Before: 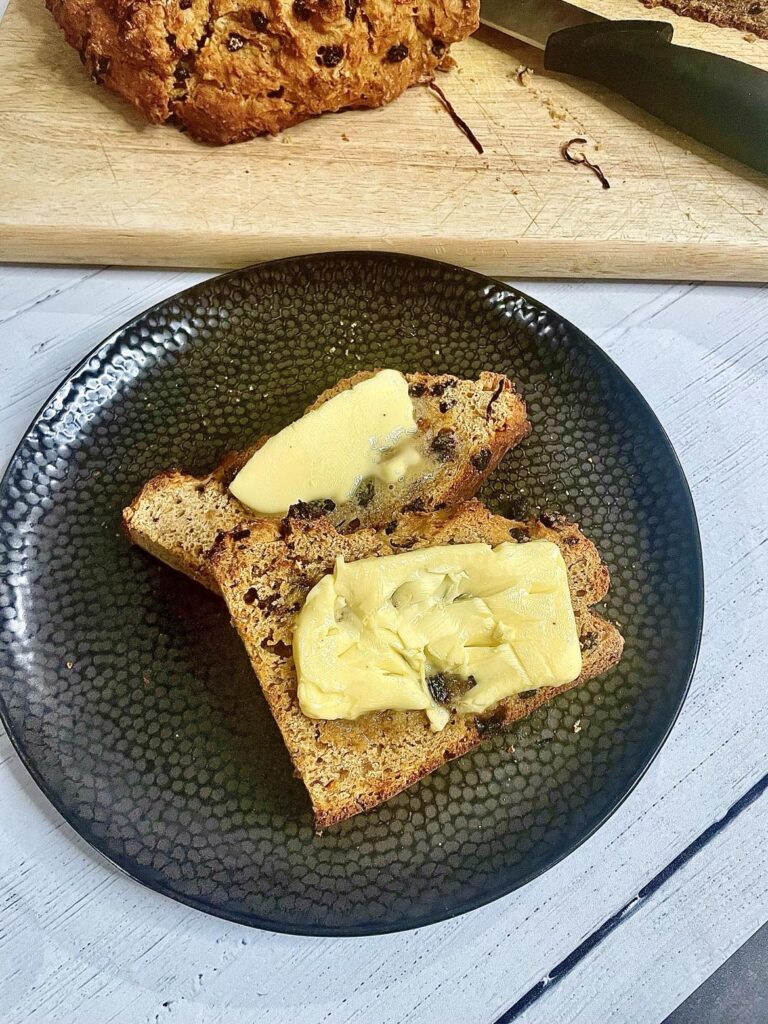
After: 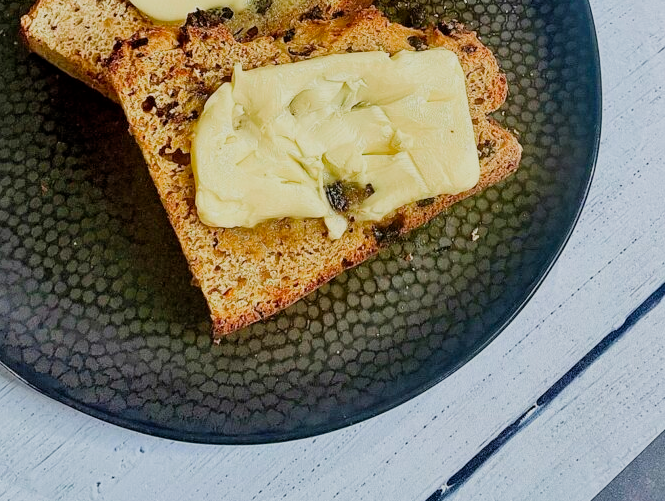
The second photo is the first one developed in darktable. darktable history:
filmic rgb: middle gray luminance 18.42%, black relative exposure -11.25 EV, white relative exposure 3.75 EV, threshold 6 EV, target black luminance 0%, hardness 5.87, latitude 57.4%, contrast 0.963, shadows ↔ highlights balance 49.98%, add noise in highlights 0, preserve chrominance luminance Y, color science v3 (2019), use custom middle-gray values true, iterations of high-quality reconstruction 0, contrast in highlights soft, enable highlight reconstruction true
crop and rotate: left 13.306%, top 48.129%, bottom 2.928%
color correction: saturation 1.11
